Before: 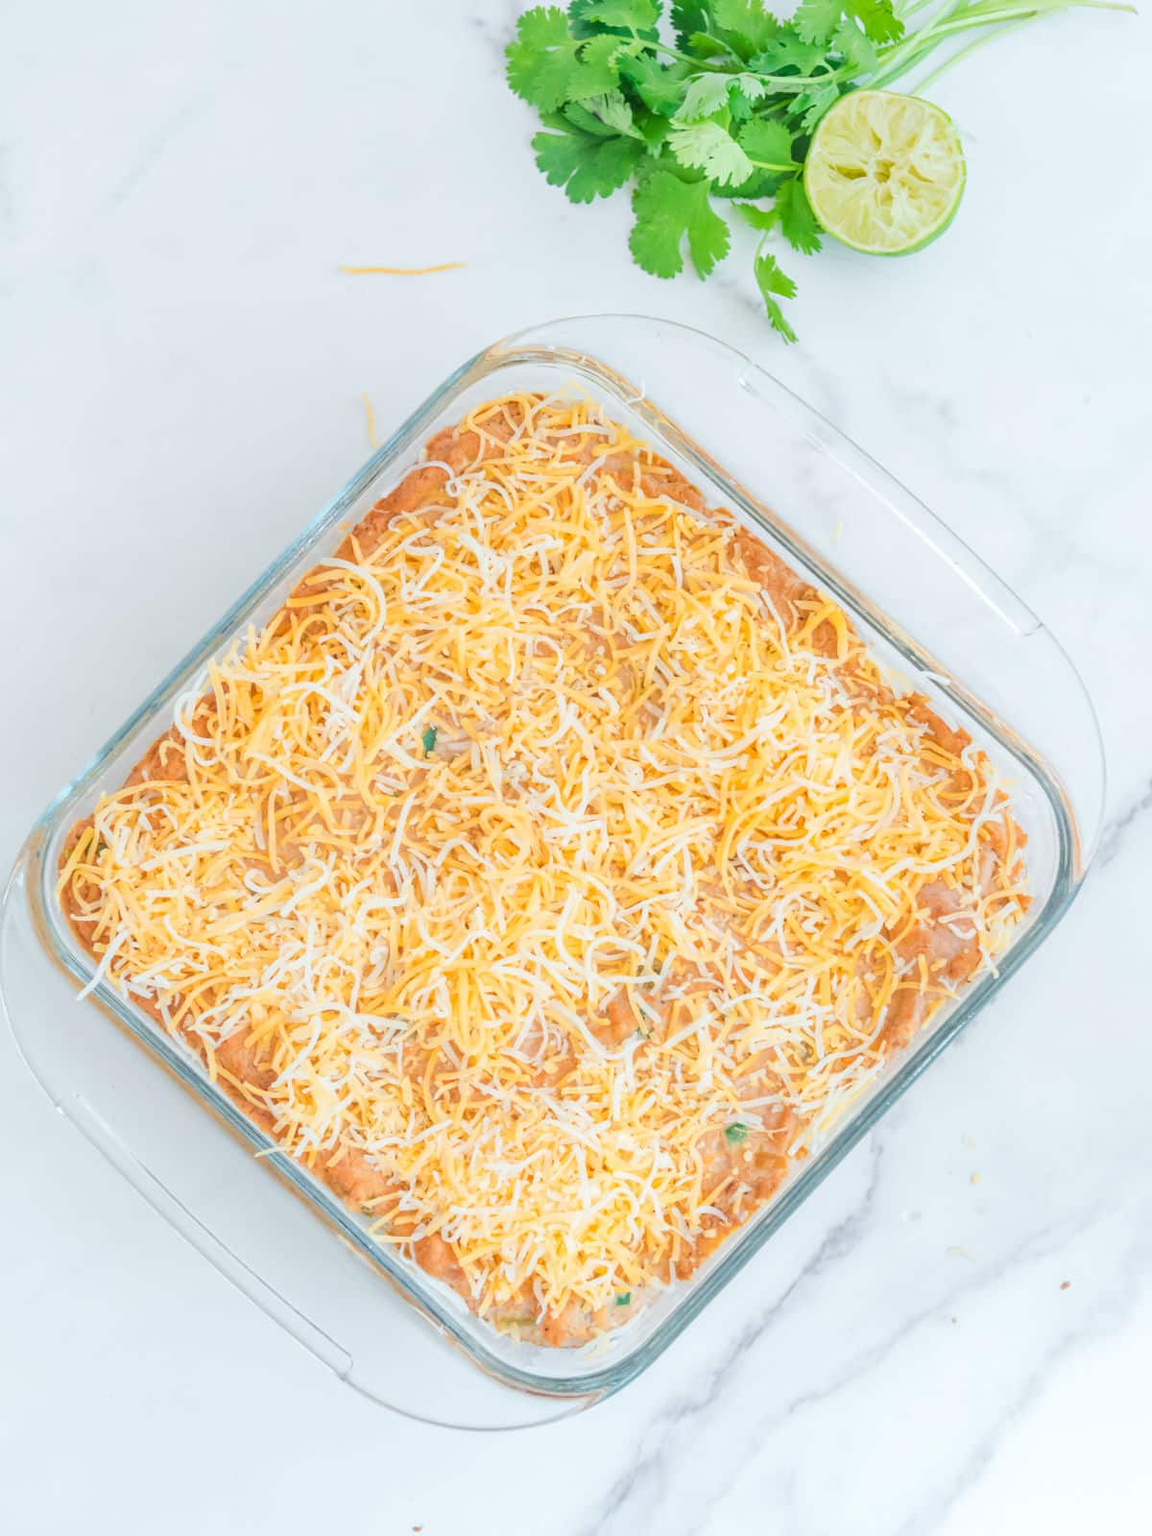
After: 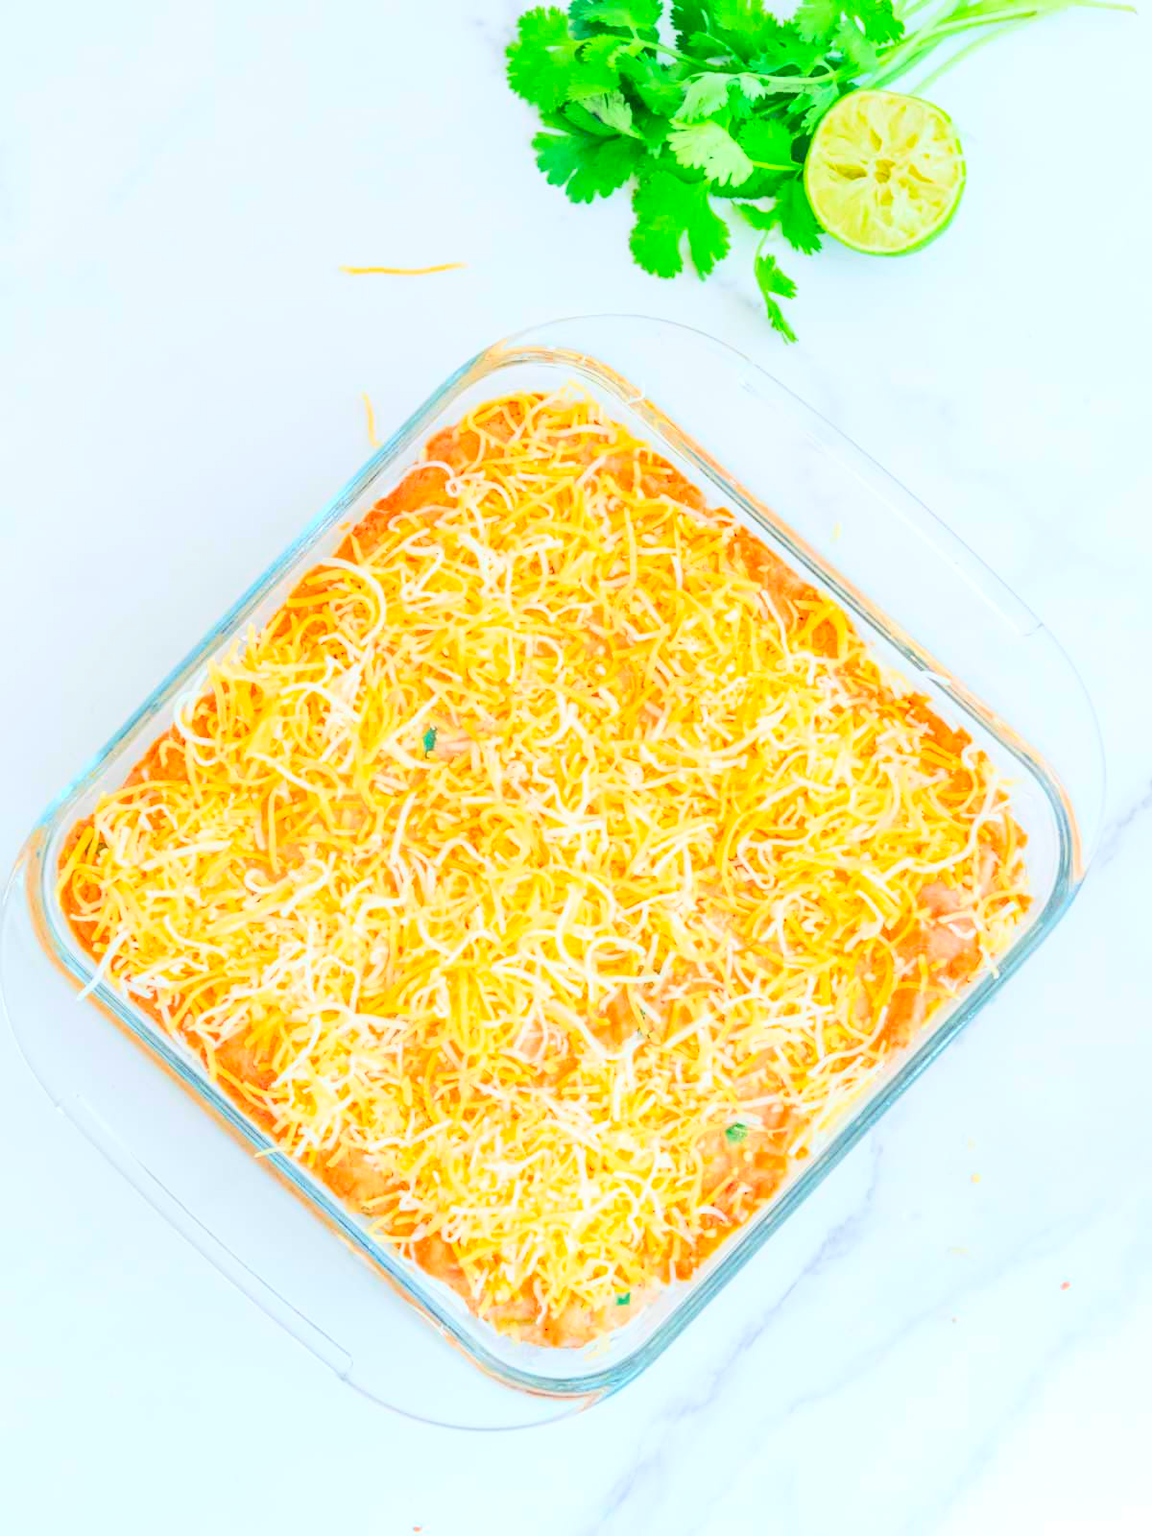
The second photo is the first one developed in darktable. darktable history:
exposure: black level correction -0.004, exposure 0.052 EV, compensate exposure bias true, compensate highlight preservation false
contrast brightness saturation: contrast 0.202, brightness 0.202, saturation 0.808
